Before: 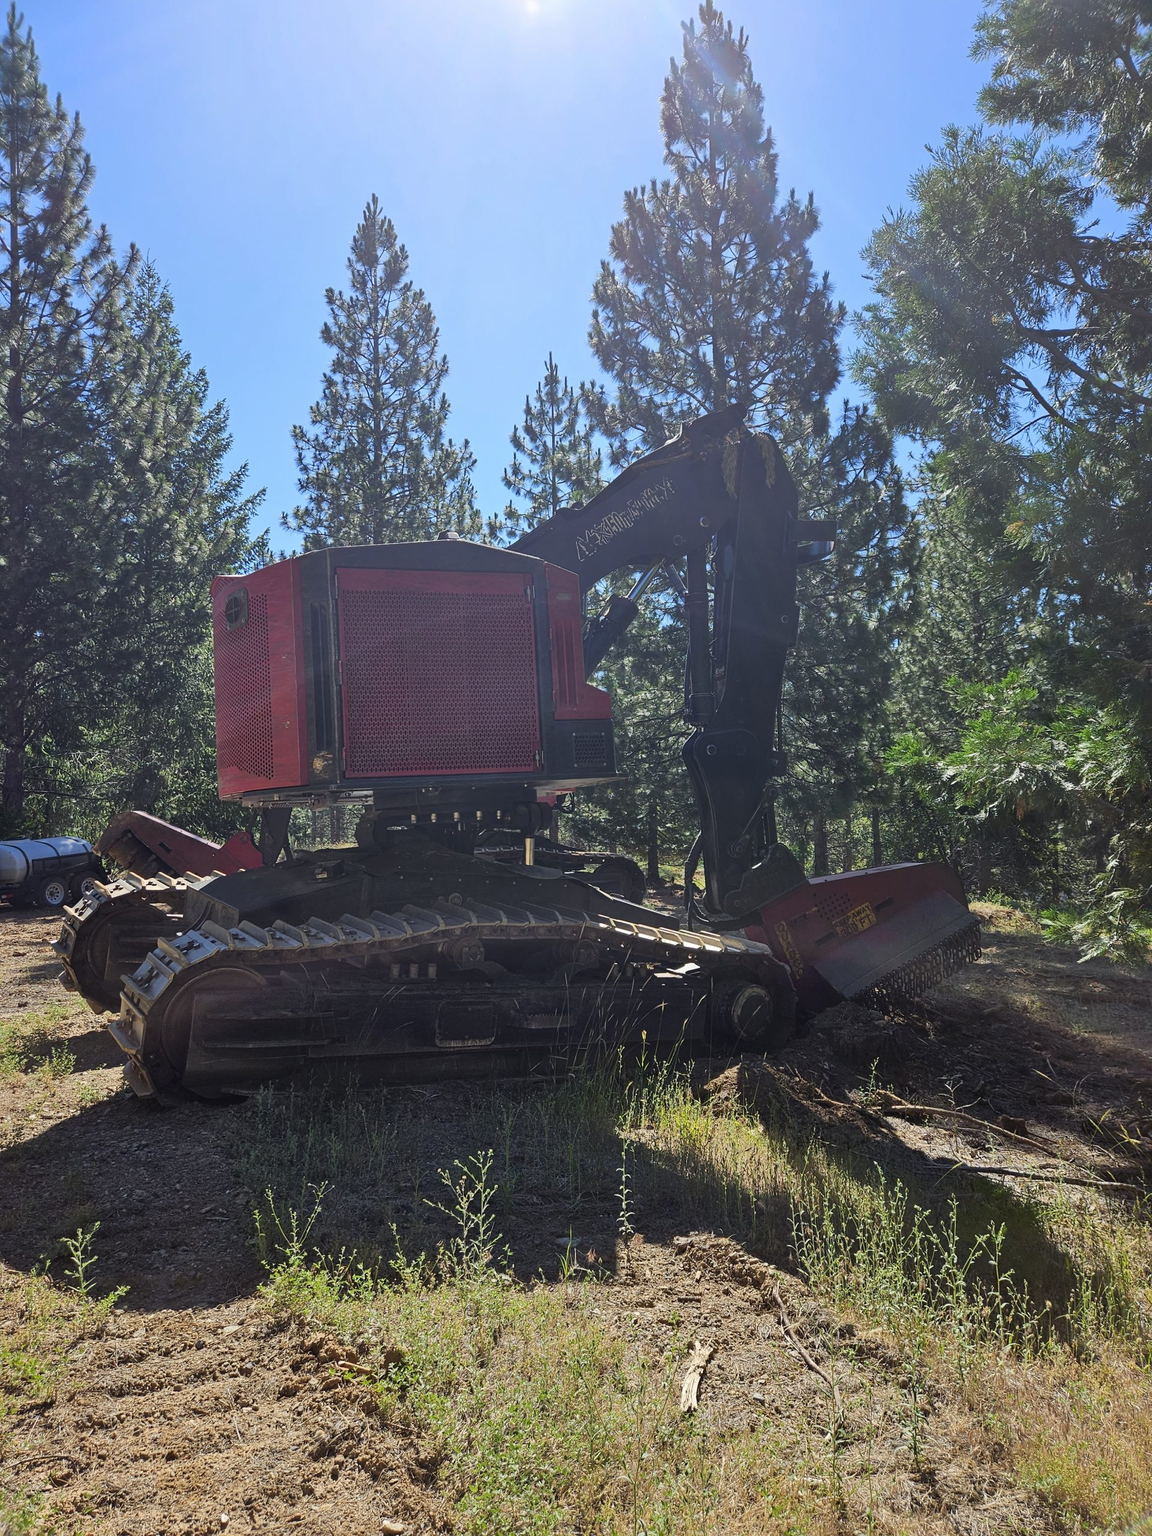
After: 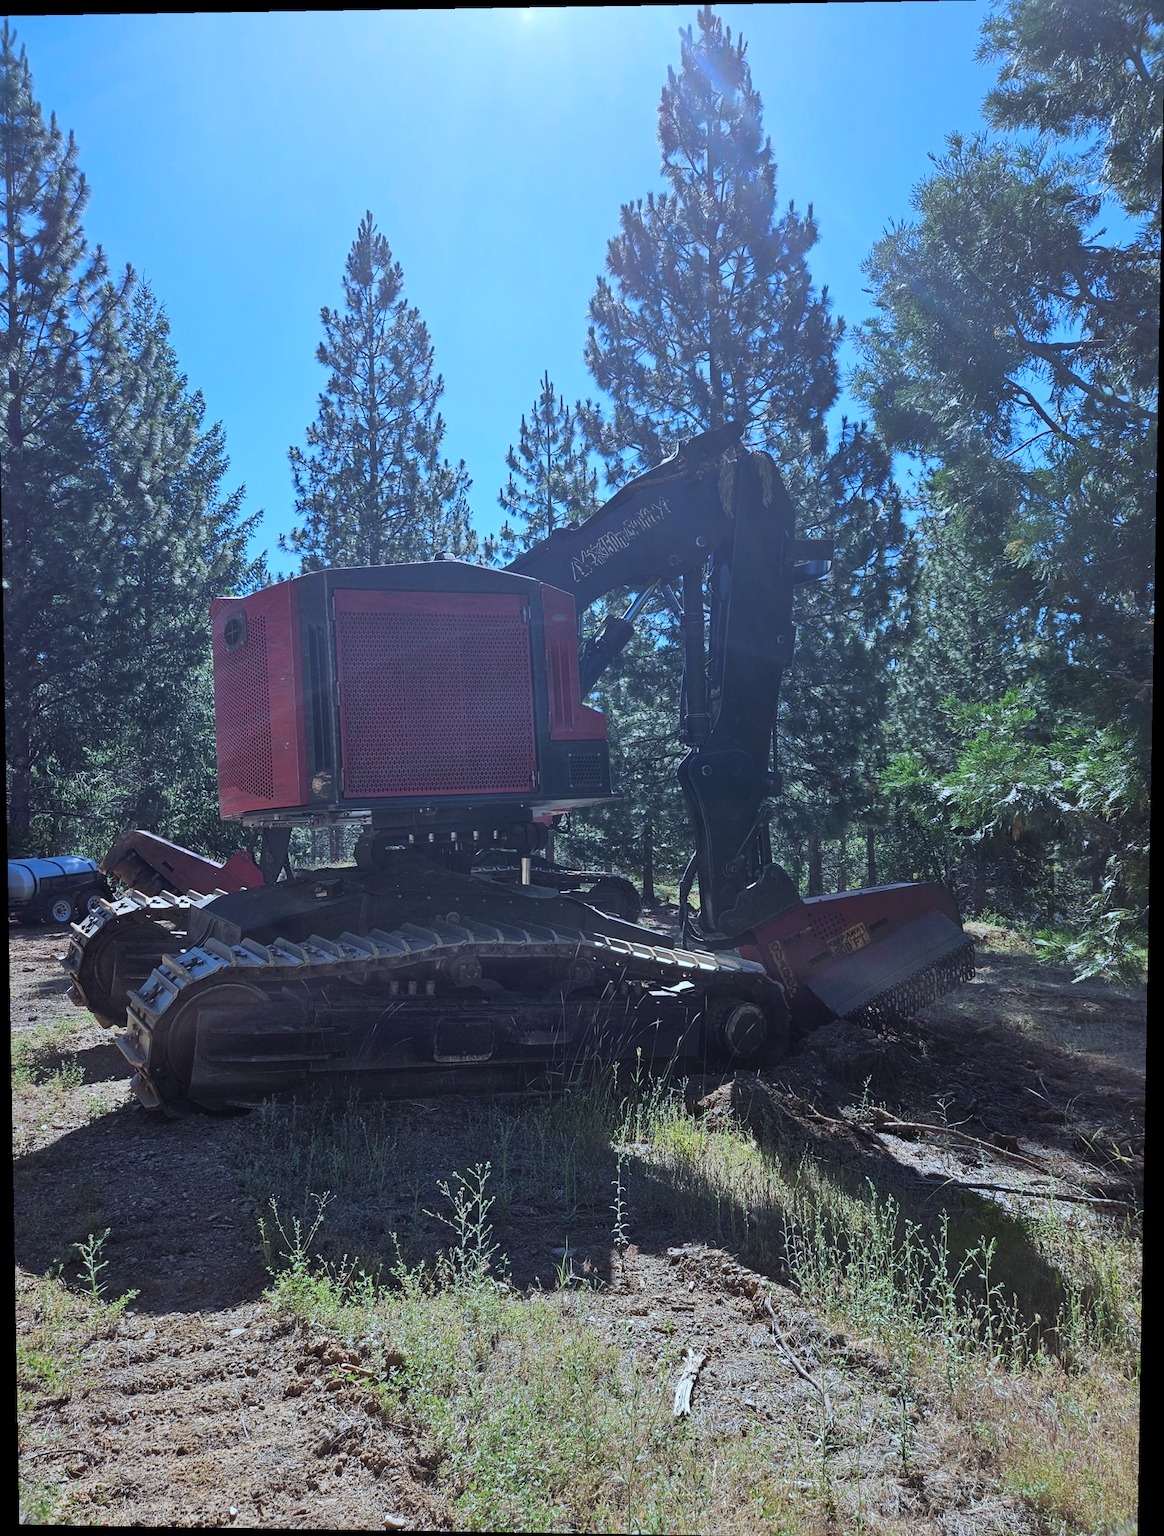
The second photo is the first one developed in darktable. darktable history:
color calibration: illuminant as shot in camera, x 0.363, y 0.385, temperature 4528.04 K
color correction: highlights a* -10.04, highlights b* -10.37
crop and rotate: left 0.614%, top 0.179%, bottom 0.309%
rotate and perspective: lens shift (vertical) 0.048, lens shift (horizontal) -0.024, automatic cropping off
